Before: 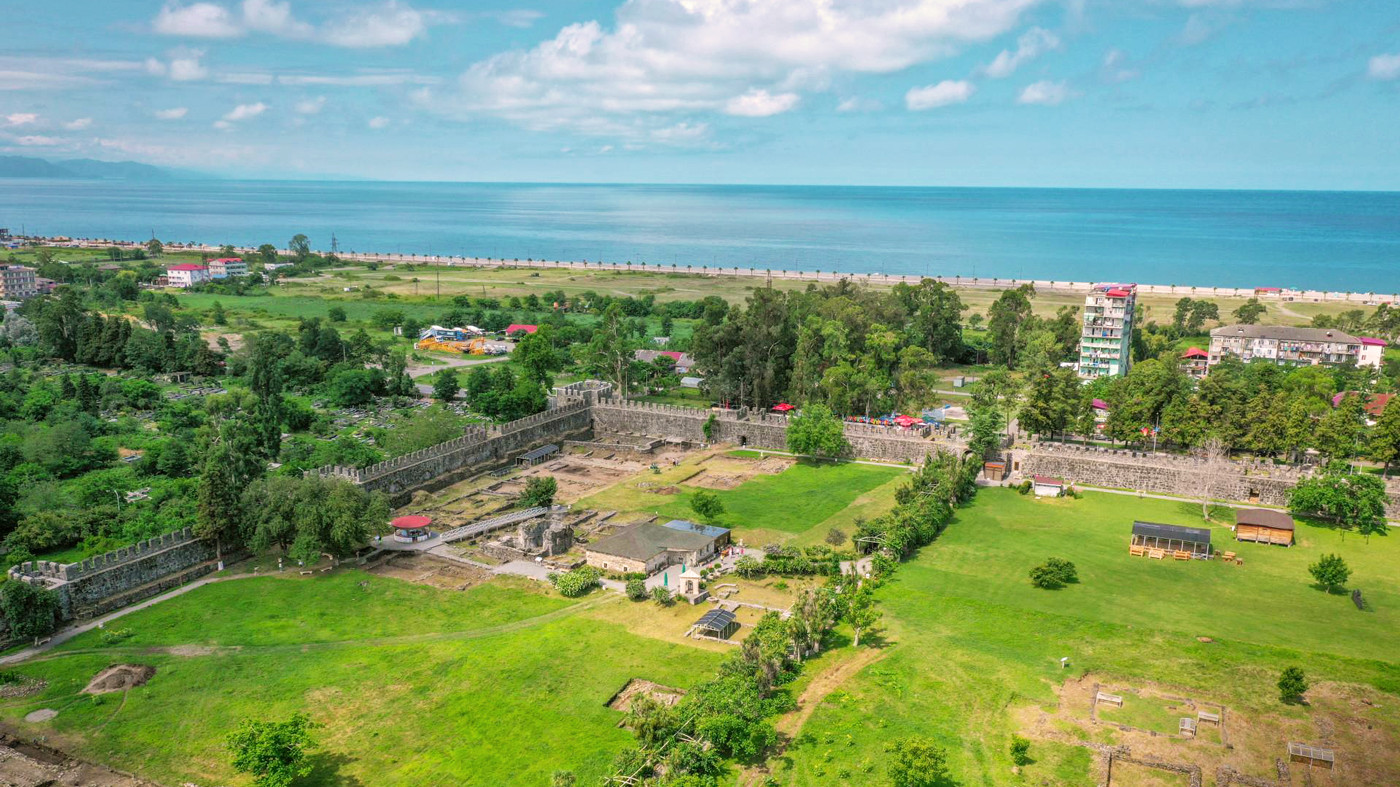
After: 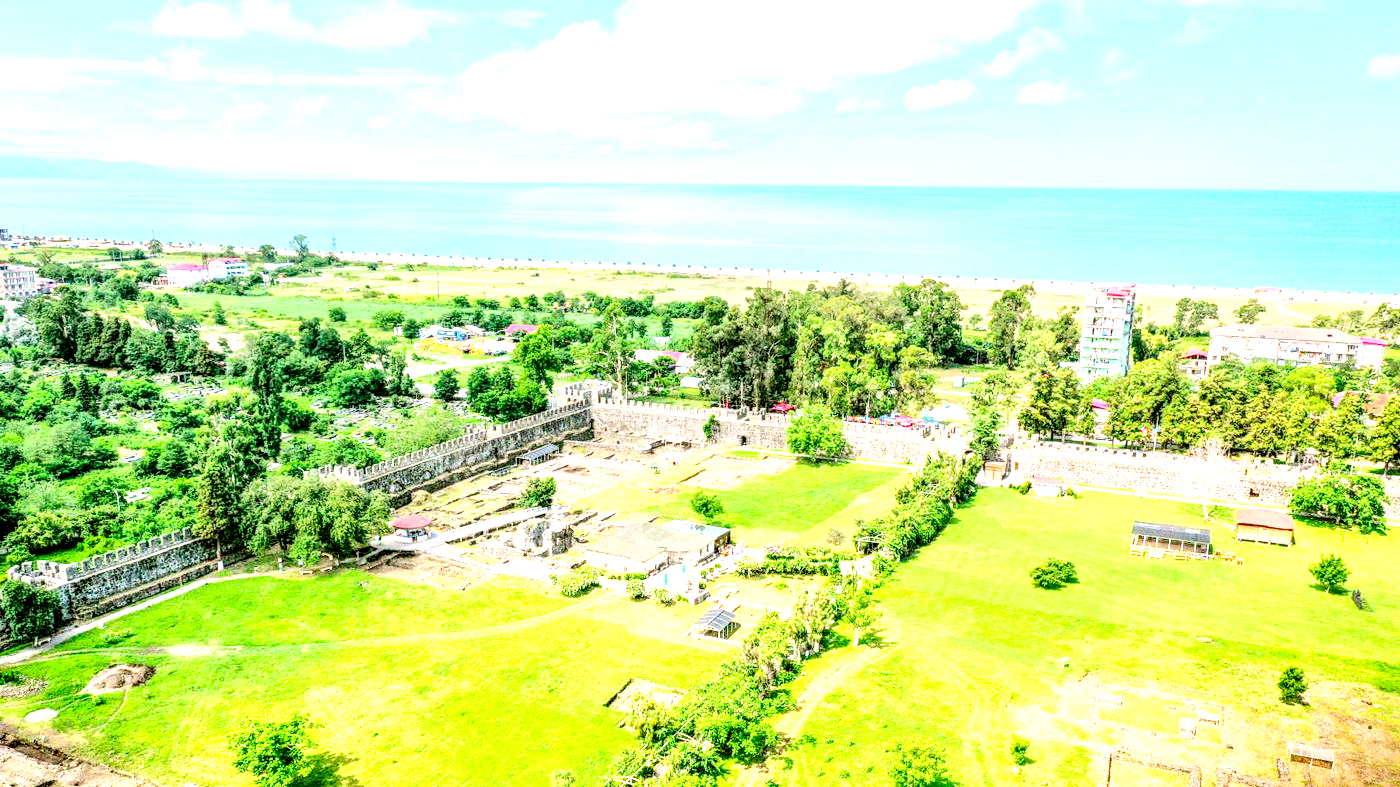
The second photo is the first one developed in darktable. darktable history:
exposure: black level correction 0.009, exposure 1.42 EV, compensate highlight preservation false
local contrast: highlights 20%, detail 197%
contrast brightness saturation: contrast 0.205, brightness 0.169, saturation 0.219
base curve: curves: ch0 [(0, 0) (0.204, 0.334) (0.55, 0.733) (1, 1)], preserve colors none
